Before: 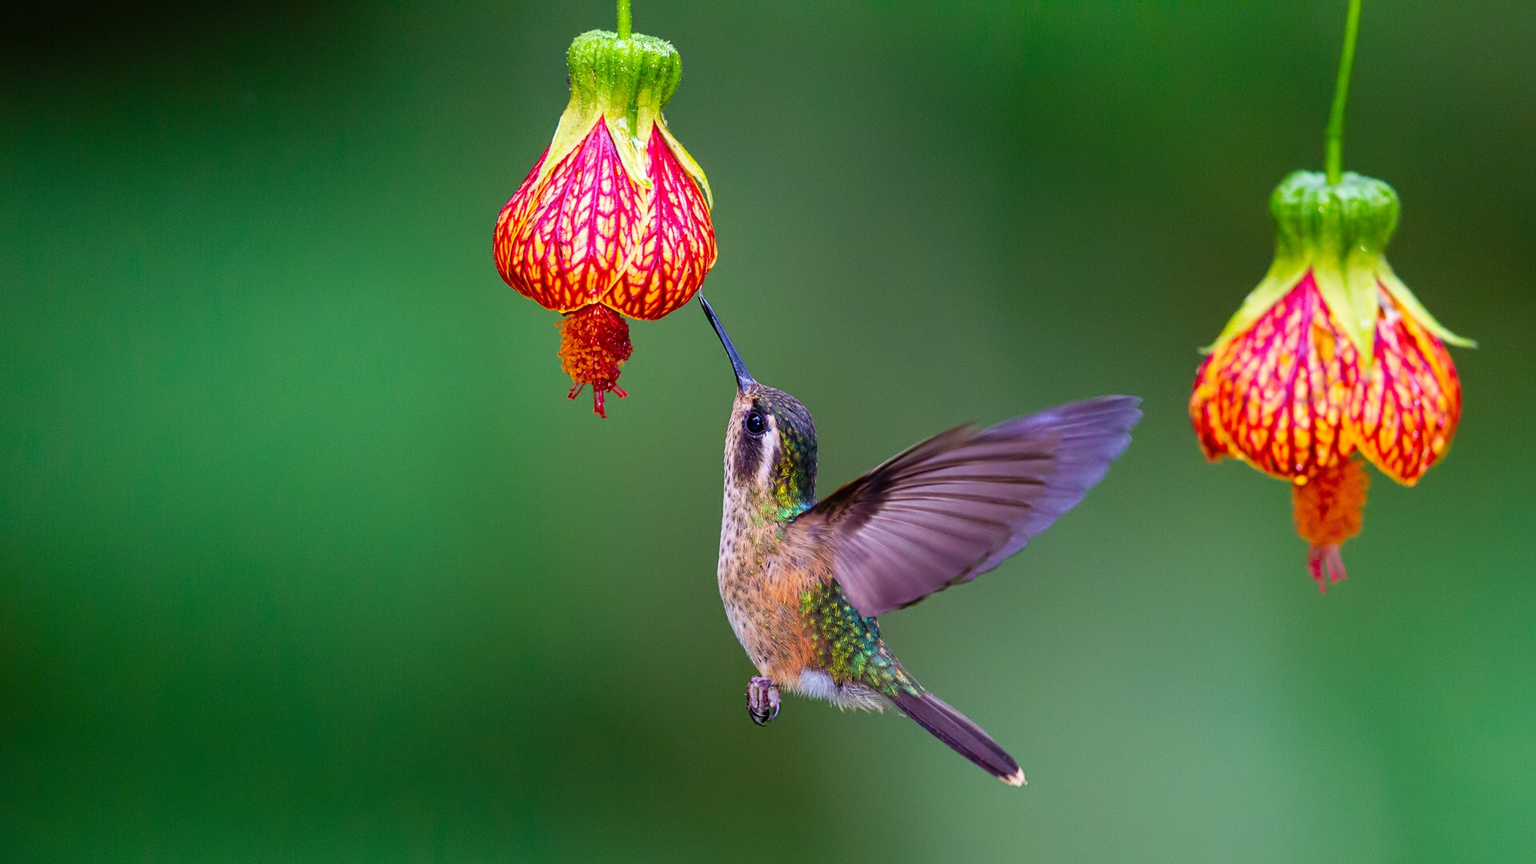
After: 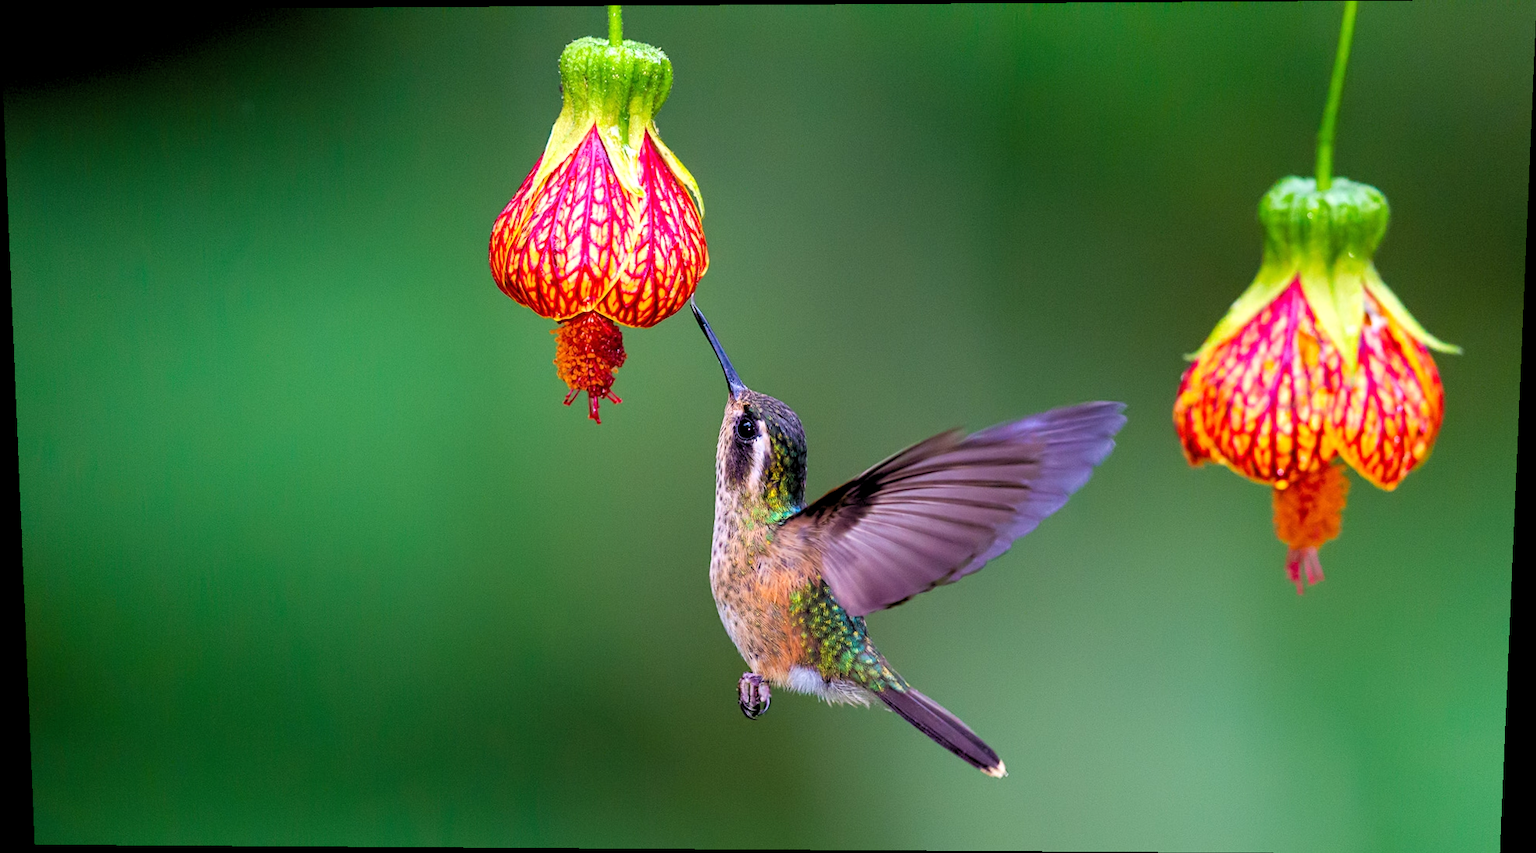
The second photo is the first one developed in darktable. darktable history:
rotate and perspective: lens shift (vertical) 0.048, lens shift (horizontal) -0.024, automatic cropping off
rgb levels: levels [[0.01, 0.419, 0.839], [0, 0.5, 1], [0, 0.5, 1]]
